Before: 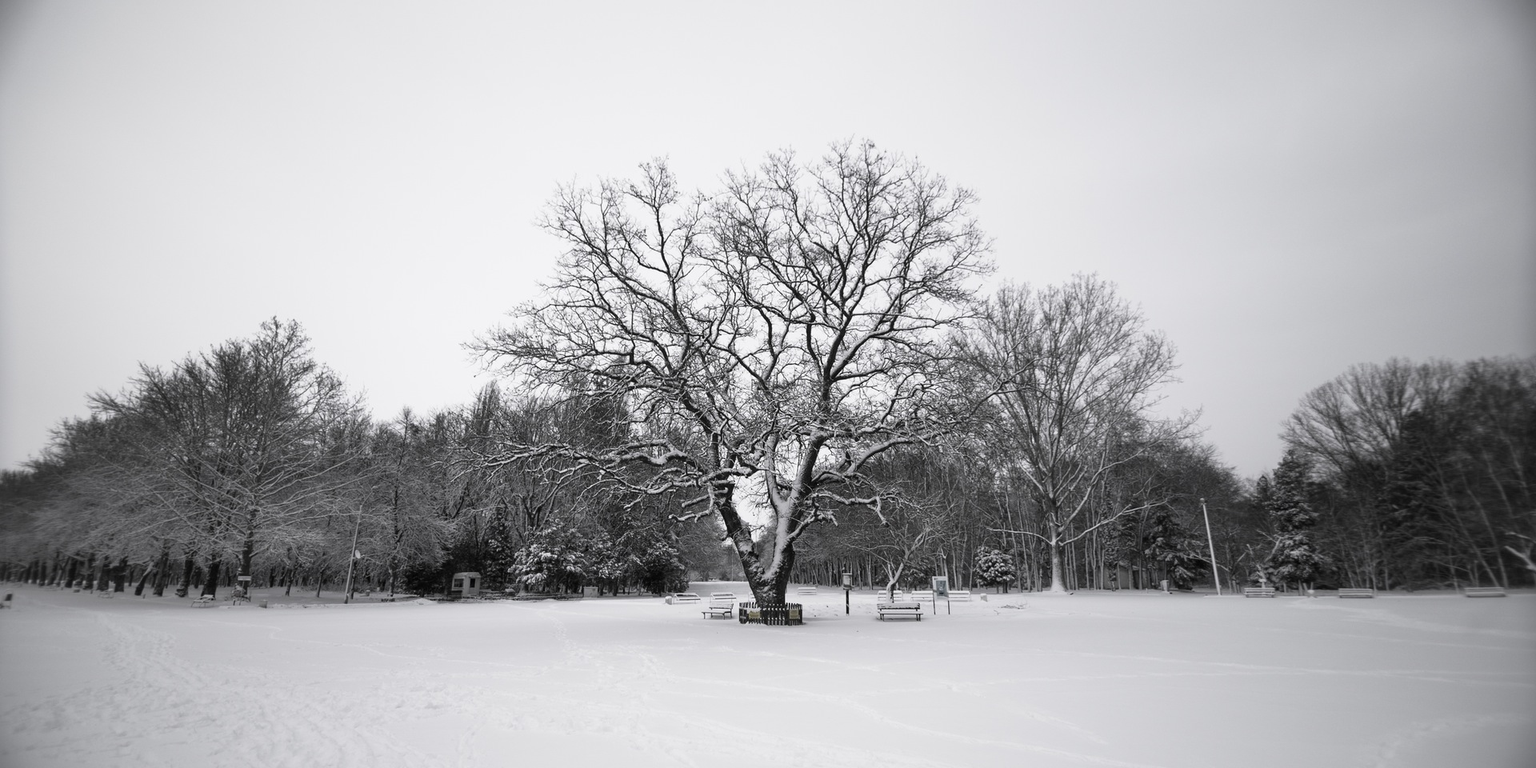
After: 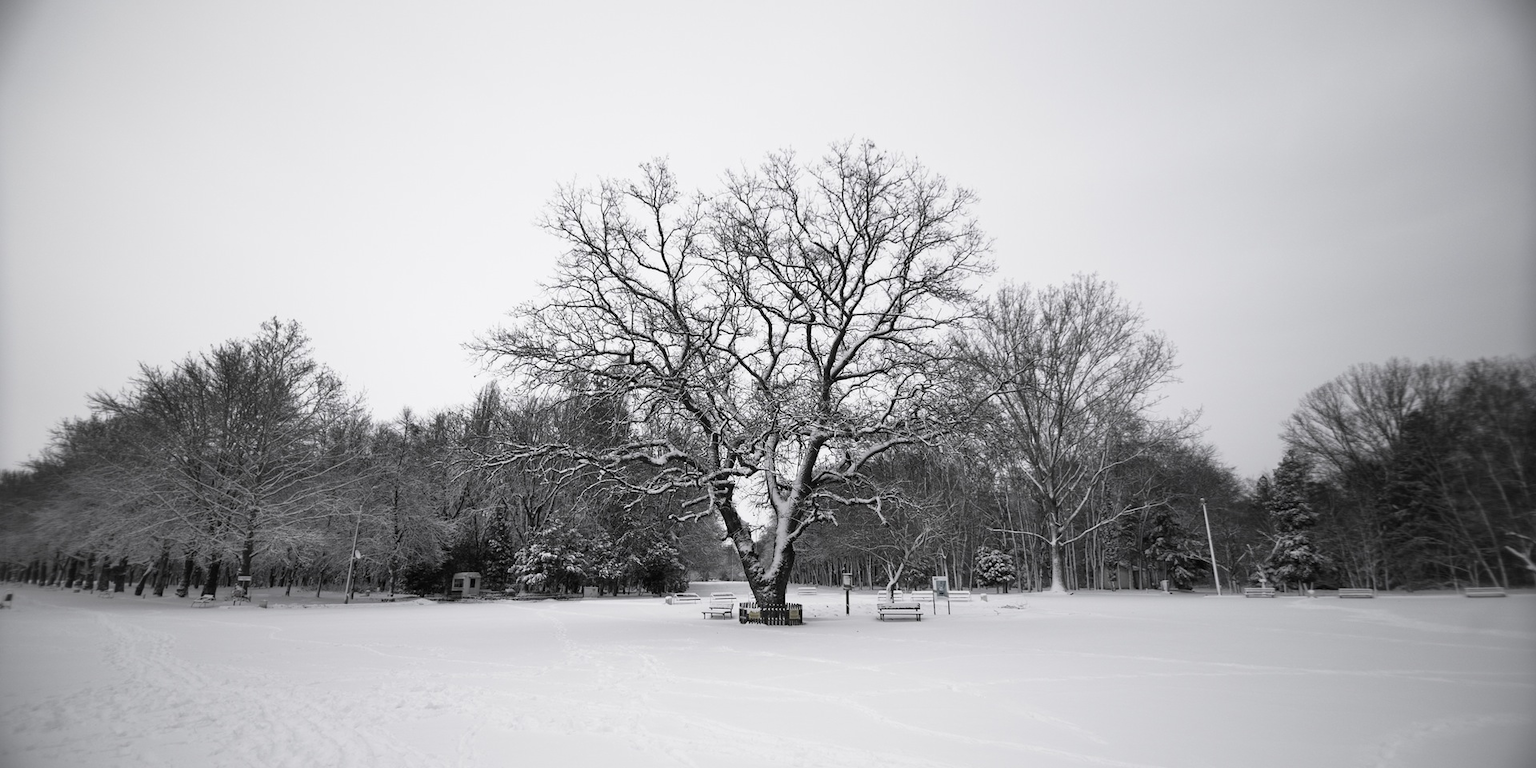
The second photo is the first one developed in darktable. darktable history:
color zones: curves: ch0 [(0, 0.558) (0.143, 0.559) (0.286, 0.529) (0.429, 0.505) (0.571, 0.5) (0.714, 0.5) (0.857, 0.5) (1, 0.558)]; ch1 [(0, 0.469) (0.01, 0.469) (0.12, 0.446) (0.248, 0.469) (0.5, 0.5) (0.748, 0.5) (0.99, 0.469) (1, 0.469)]
base curve: curves: ch0 [(0, 0) (0.989, 0.992)], preserve colors none
